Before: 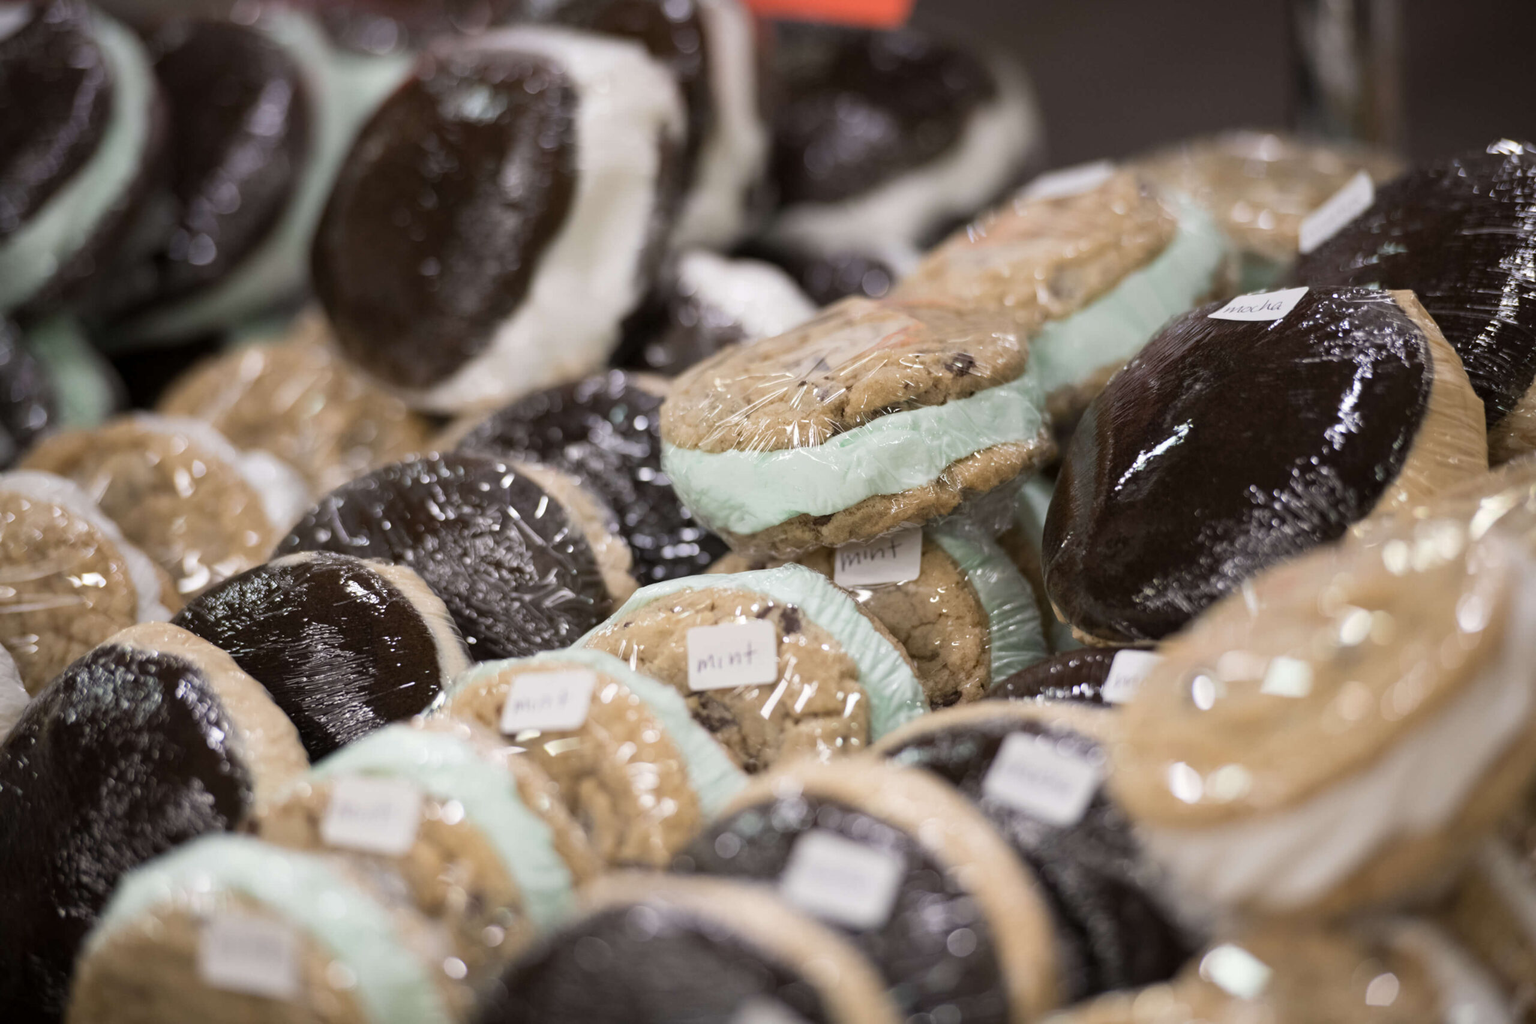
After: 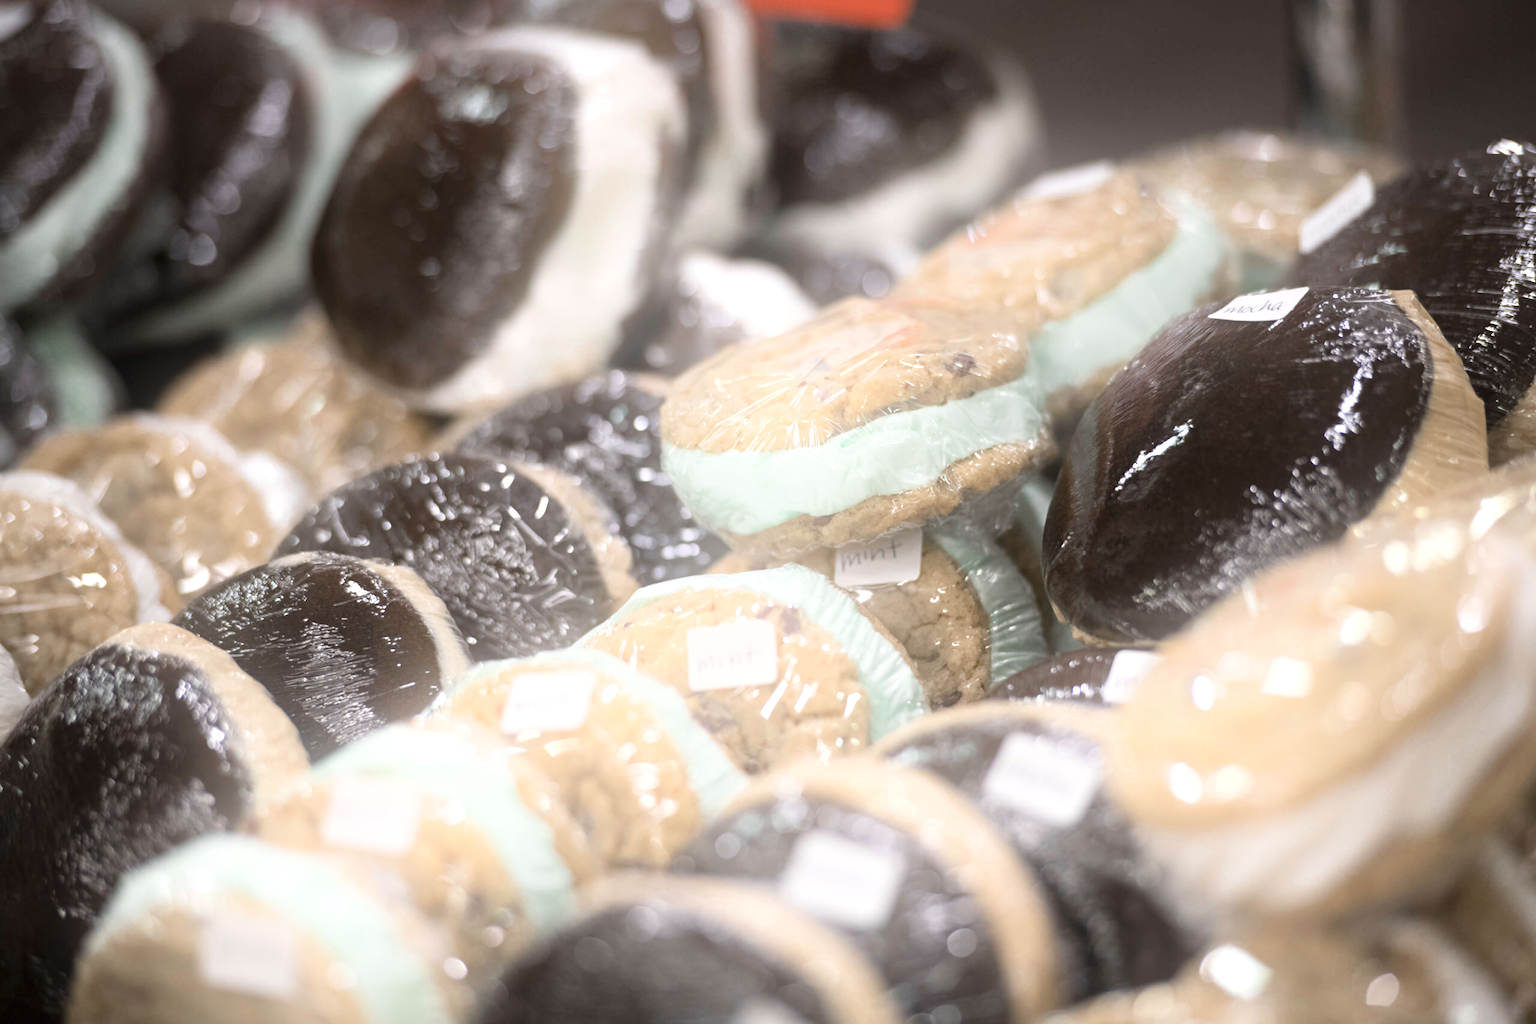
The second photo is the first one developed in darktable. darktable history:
color zones: curves: ch0 [(0, 0.5) (0.125, 0.4) (0.25, 0.5) (0.375, 0.4) (0.5, 0.4) (0.625, 0.6) (0.75, 0.6) (0.875, 0.5)]; ch1 [(0, 0.35) (0.125, 0.45) (0.25, 0.35) (0.375, 0.35) (0.5, 0.35) (0.625, 0.35) (0.75, 0.45) (0.875, 0.35)]; ch2 [(0, 0.6) (0.125, 0.5) (0.25, 0.5) (0.375, 0.6) (0.5, 0.6) (0.625, 0.5) (0.75, 0.5) (0.875, 0.5)]
exposure: black level correction 0, exposure 0.5 EV, compensate highlight preservation false
bloom: on, module defaults
